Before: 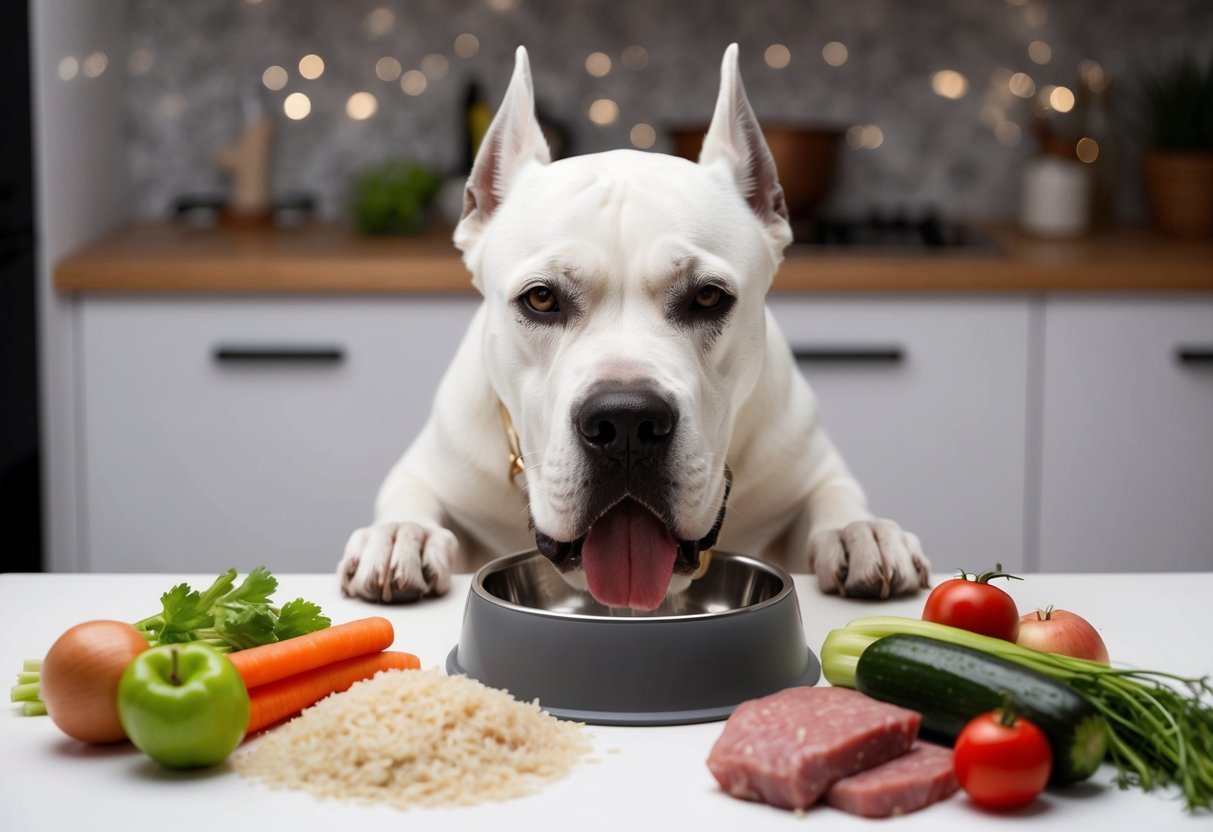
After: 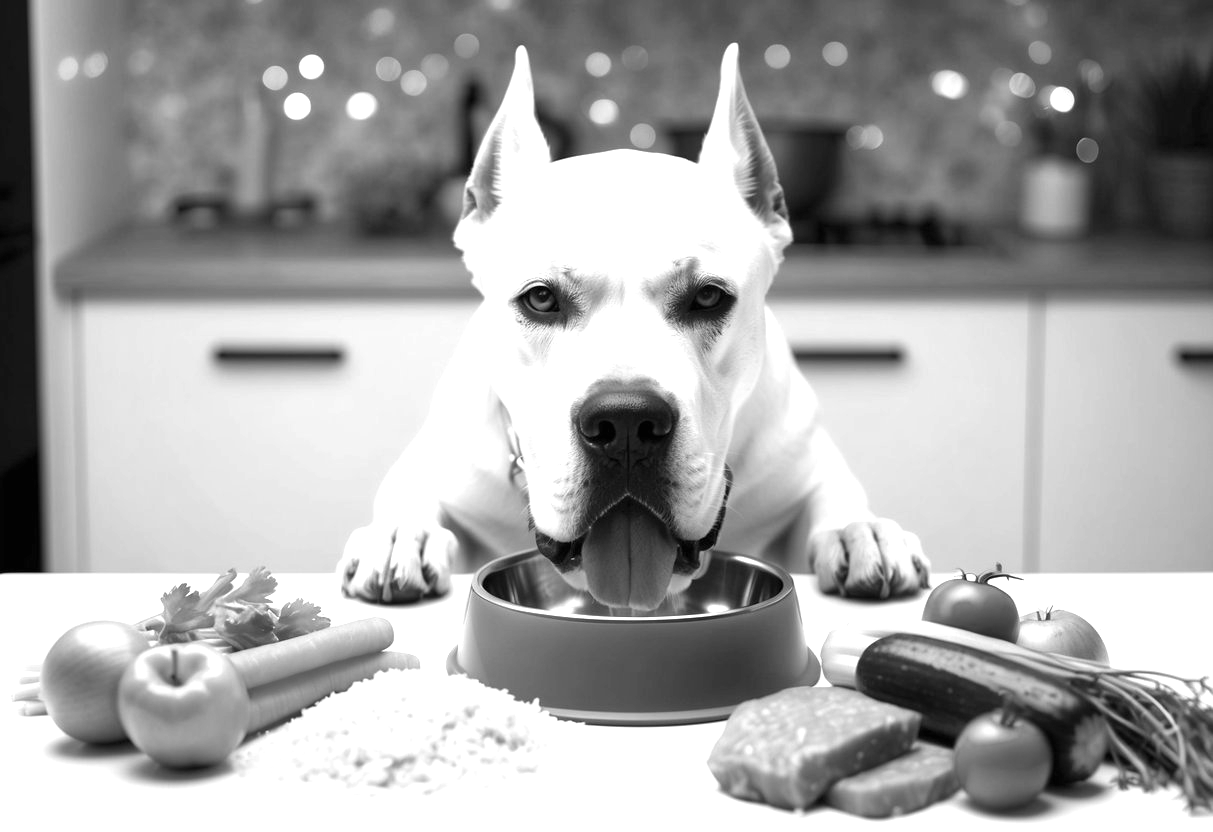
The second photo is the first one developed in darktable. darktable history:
exposure: black level correction 0, exposure 1 EV, compensate exposure bias true, compensate highlight preservation false
white balance: red 0.983, blue 1.036
monochrome: on, module defaults
